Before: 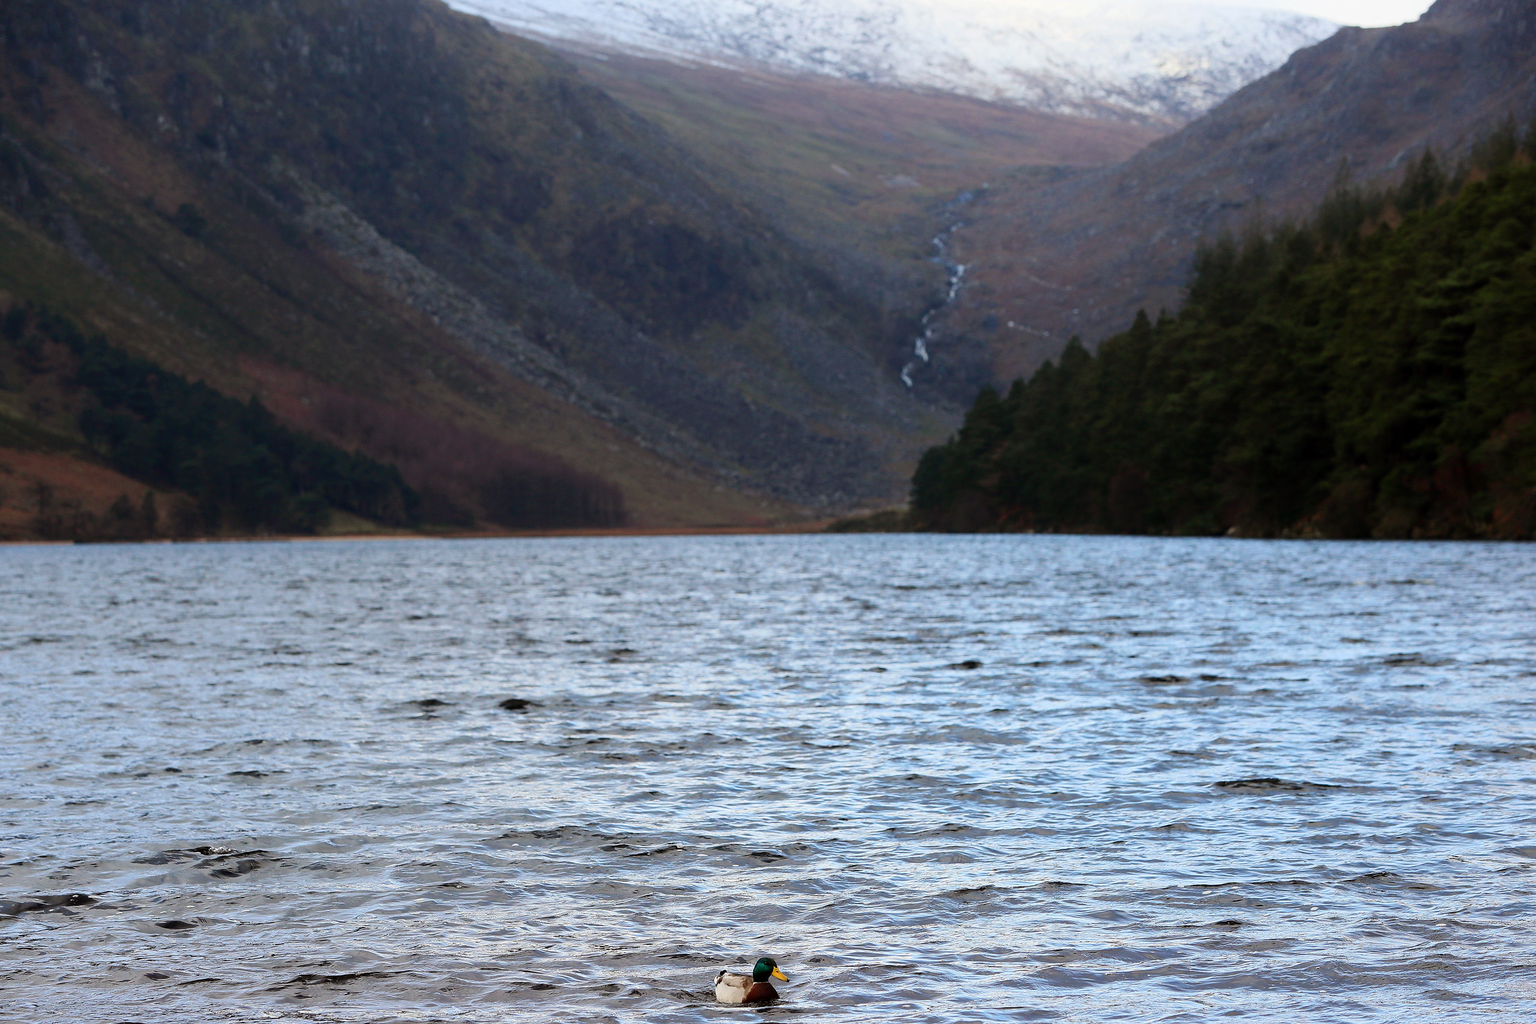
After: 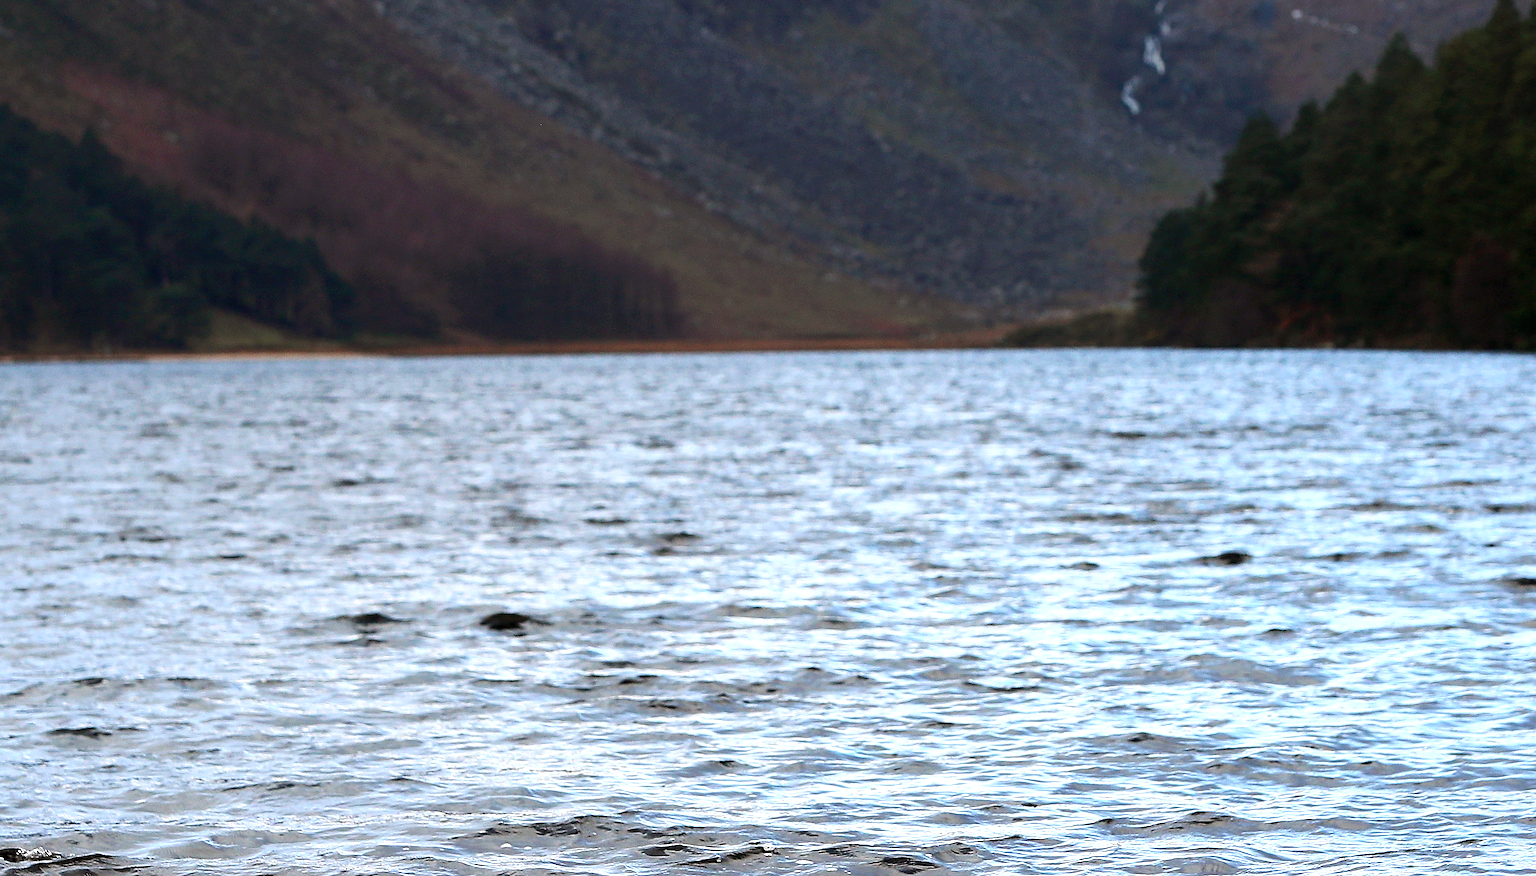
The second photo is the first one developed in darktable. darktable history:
sharpen: radius 1.508, amount 0.405, threshold 1.695
tone equalizer: -8 EV -0.001 EV, -7 EV 0.002 EV, -6 EV -0.005 EV, -5 EV -0.009 EV, -4 EV -0.079 EV, -3 EV -0.204 EV, -2 EV -0.242 EV, -1 EV 0.121 EV, +0 EV 0.275 EV
crop: left 12.935%, top 30.81%, right 24.411%, bottom 15.545%
exposure: black level correction 0.001, exposure 0.297 EV, compensate highlight preservation false
